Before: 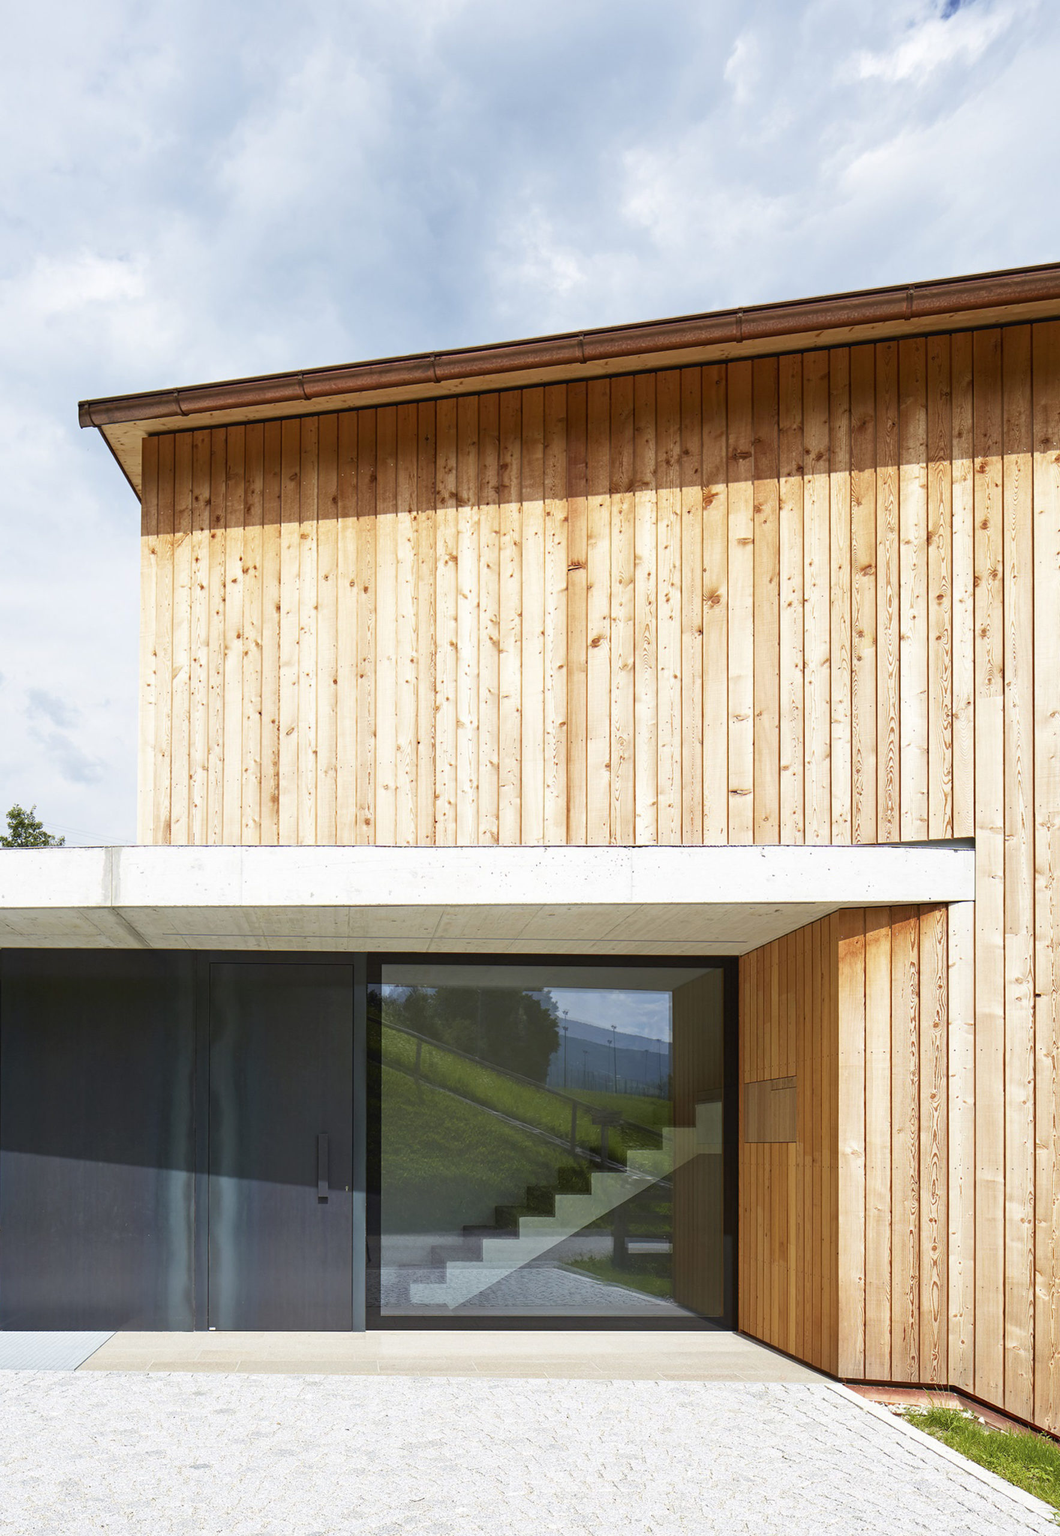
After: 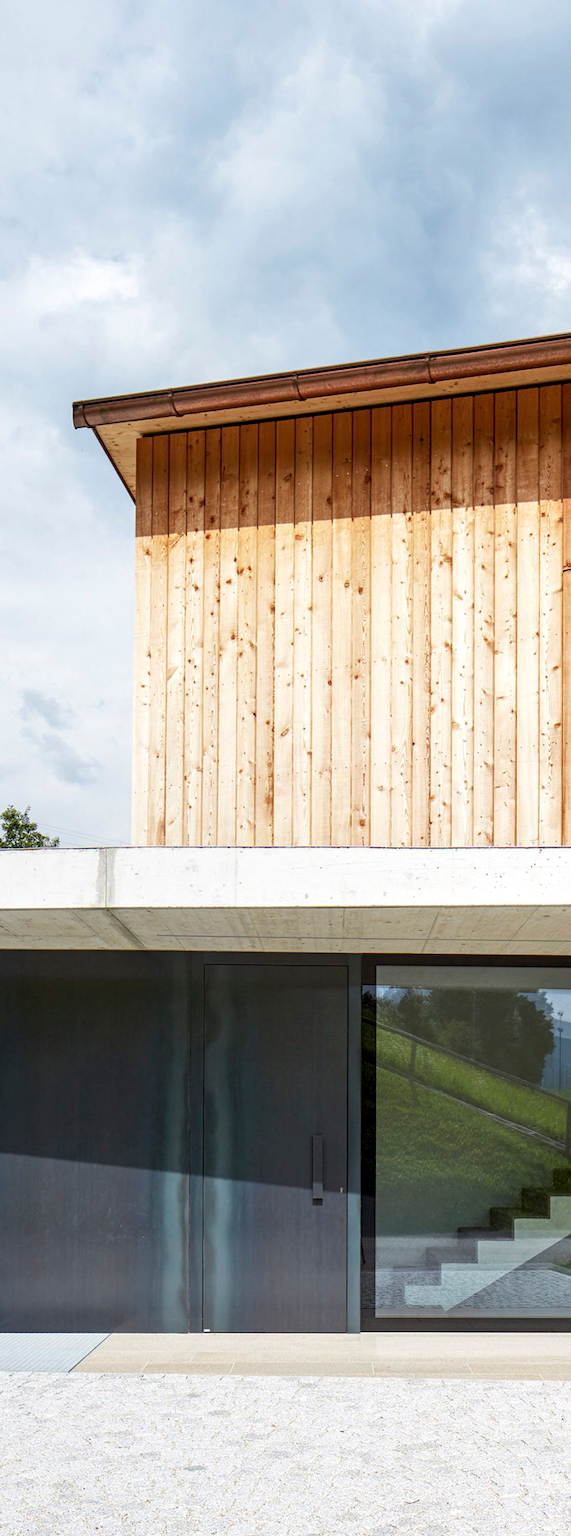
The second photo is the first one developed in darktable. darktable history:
local contrast: detail 130%
crop: left 0.587%, right 45.588%, bottom 0.086%
